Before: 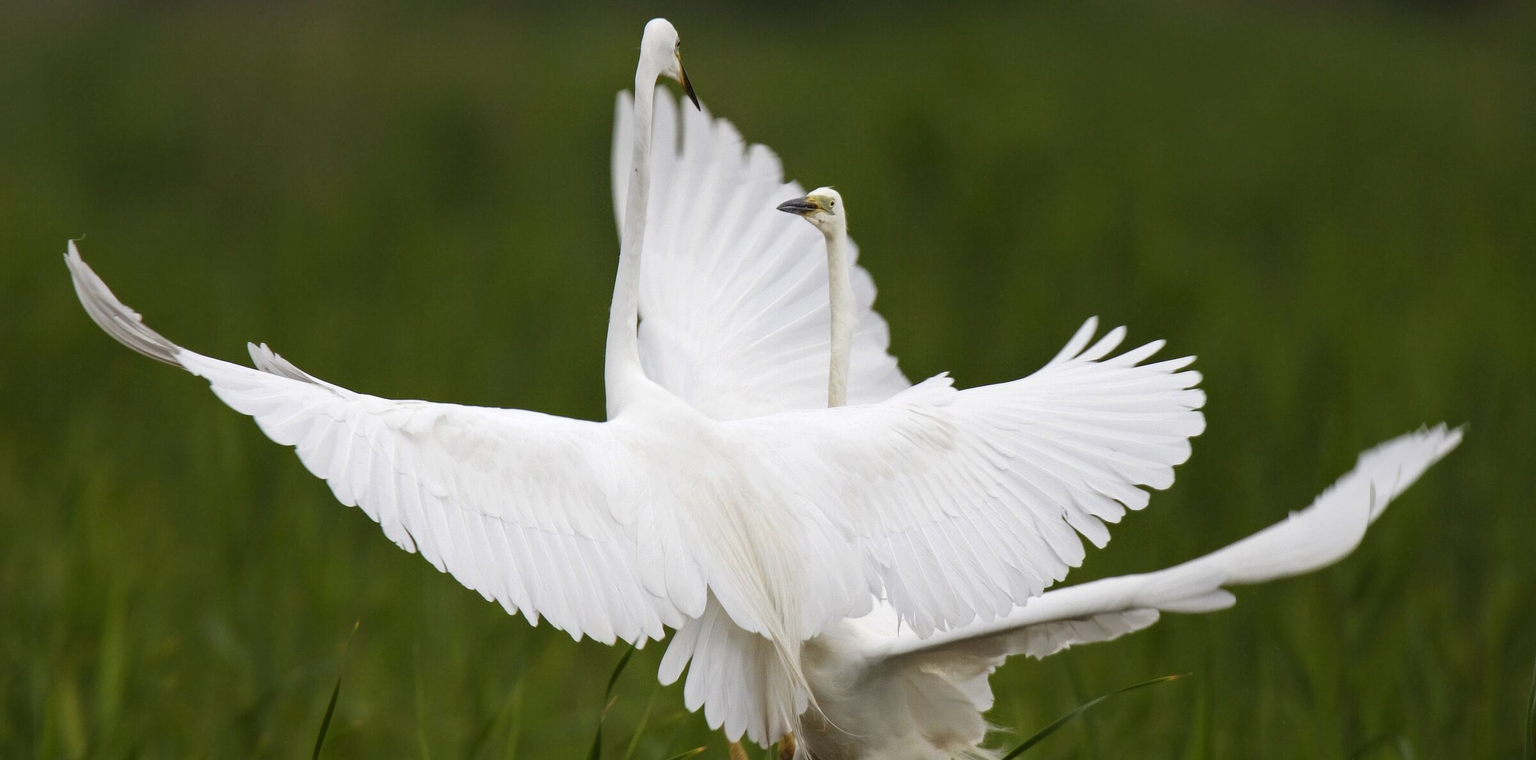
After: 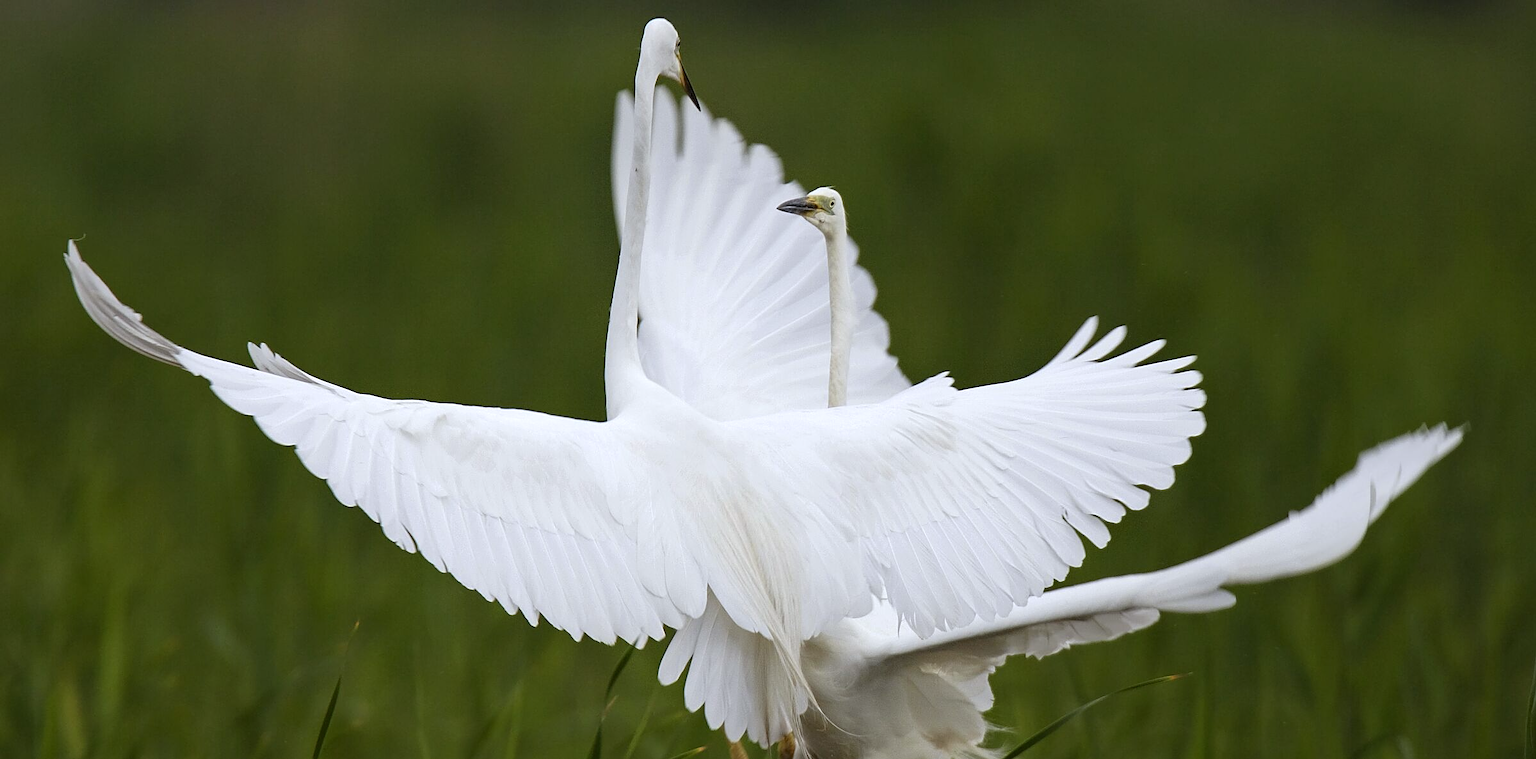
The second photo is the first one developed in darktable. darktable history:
sharpen: on, module defaults
white balance: red 0.976, blue 1.04
